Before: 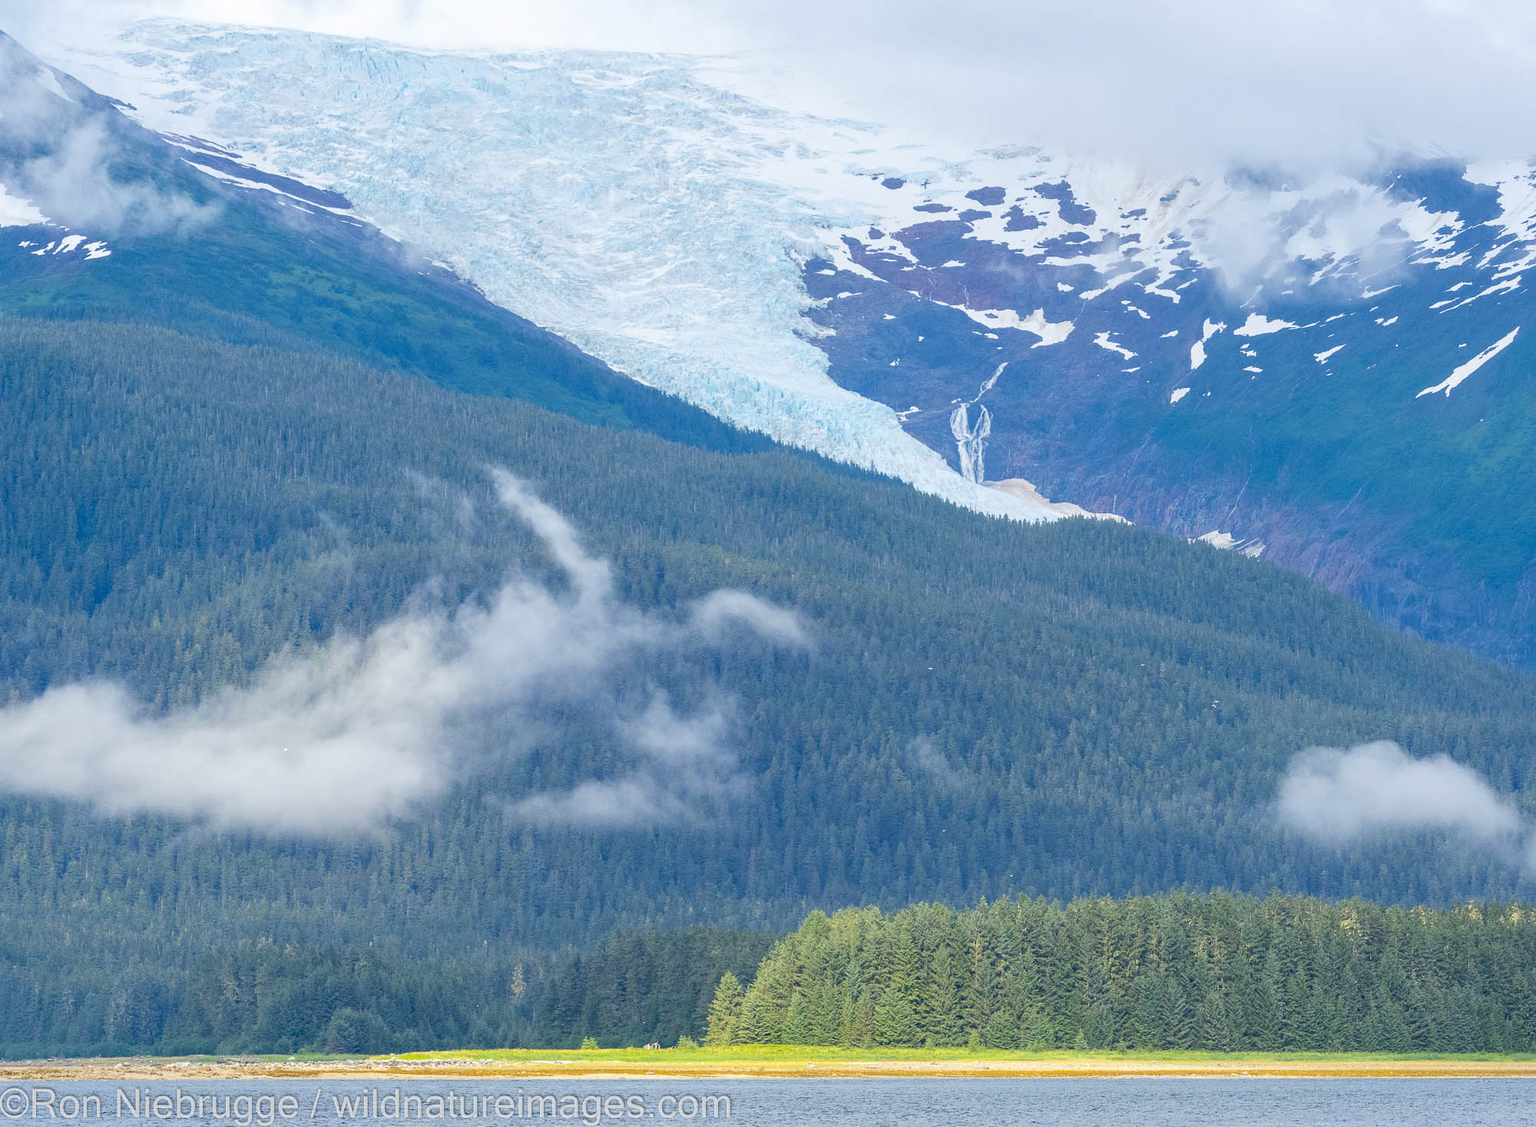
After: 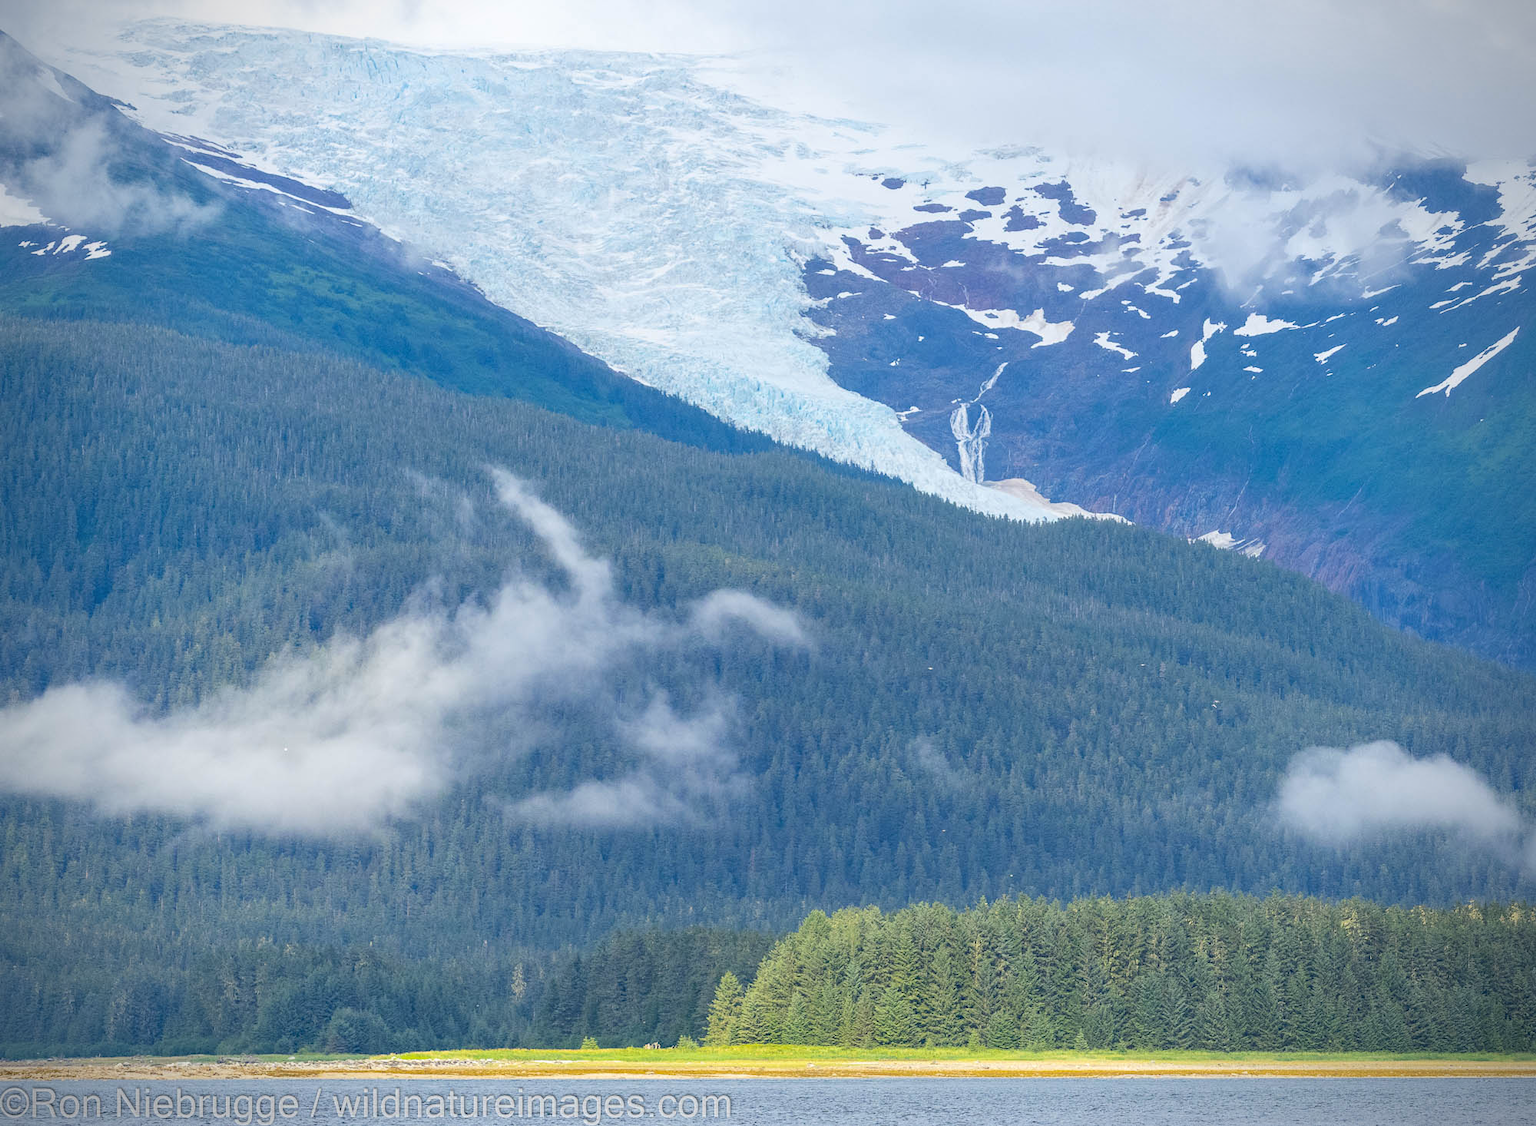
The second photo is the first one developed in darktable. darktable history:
vignetting: brightness -0.586, saturation -0.12
